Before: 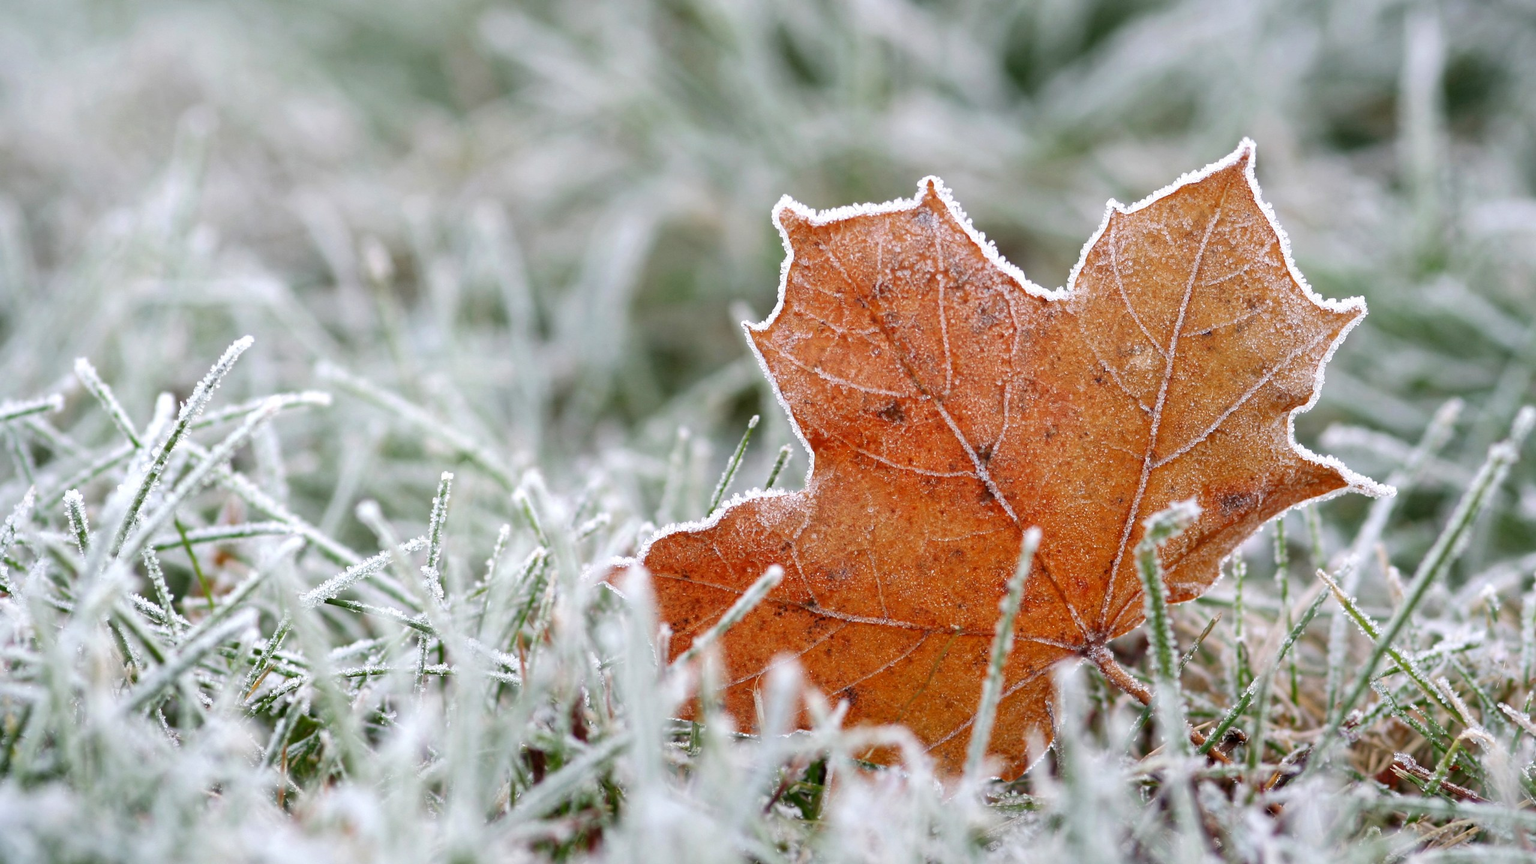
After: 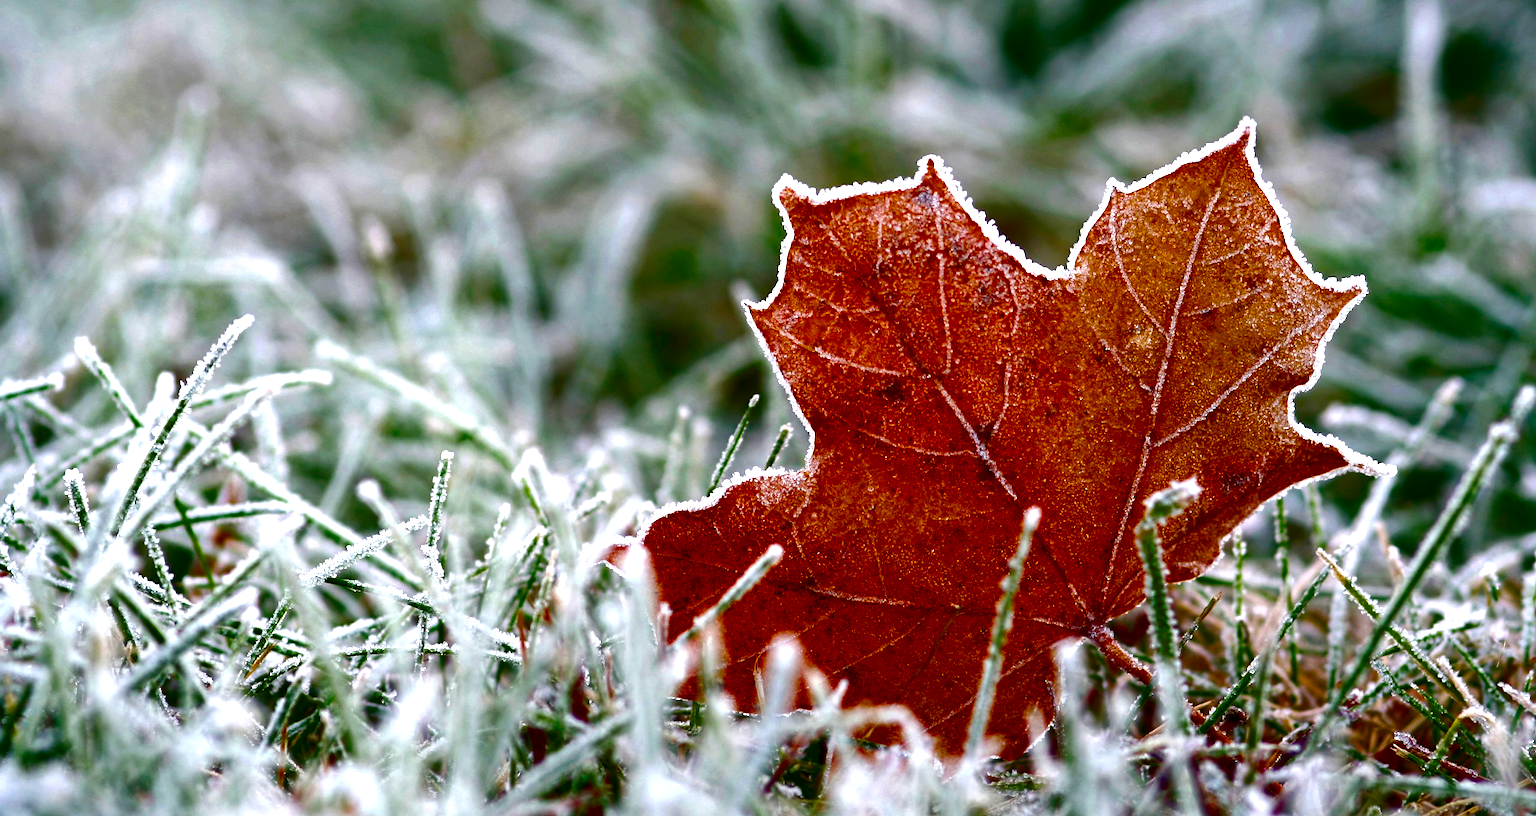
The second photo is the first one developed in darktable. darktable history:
color balance rgb: linear chroma grading › shadows 10%, linear chroma grading › highlights 10%, linear chroma grading › global chroma 15%, linear chroma grading › mid-tones 15%, perceptual saturation grading › global saturation 40%, perceptual saturation grading › highlights -25%, perceptual saturation grading › mid-tones 35%, perceptual saturation grading › shadows 35%, perceptual brilliance grading › global brilliance 11.29%, global vibrance 11.29%
contrast brightness saturation: contrast 0.09, brightness -0.59, saturation 0.17
crop and rotate: top 2.479%, bottom 3.018%
